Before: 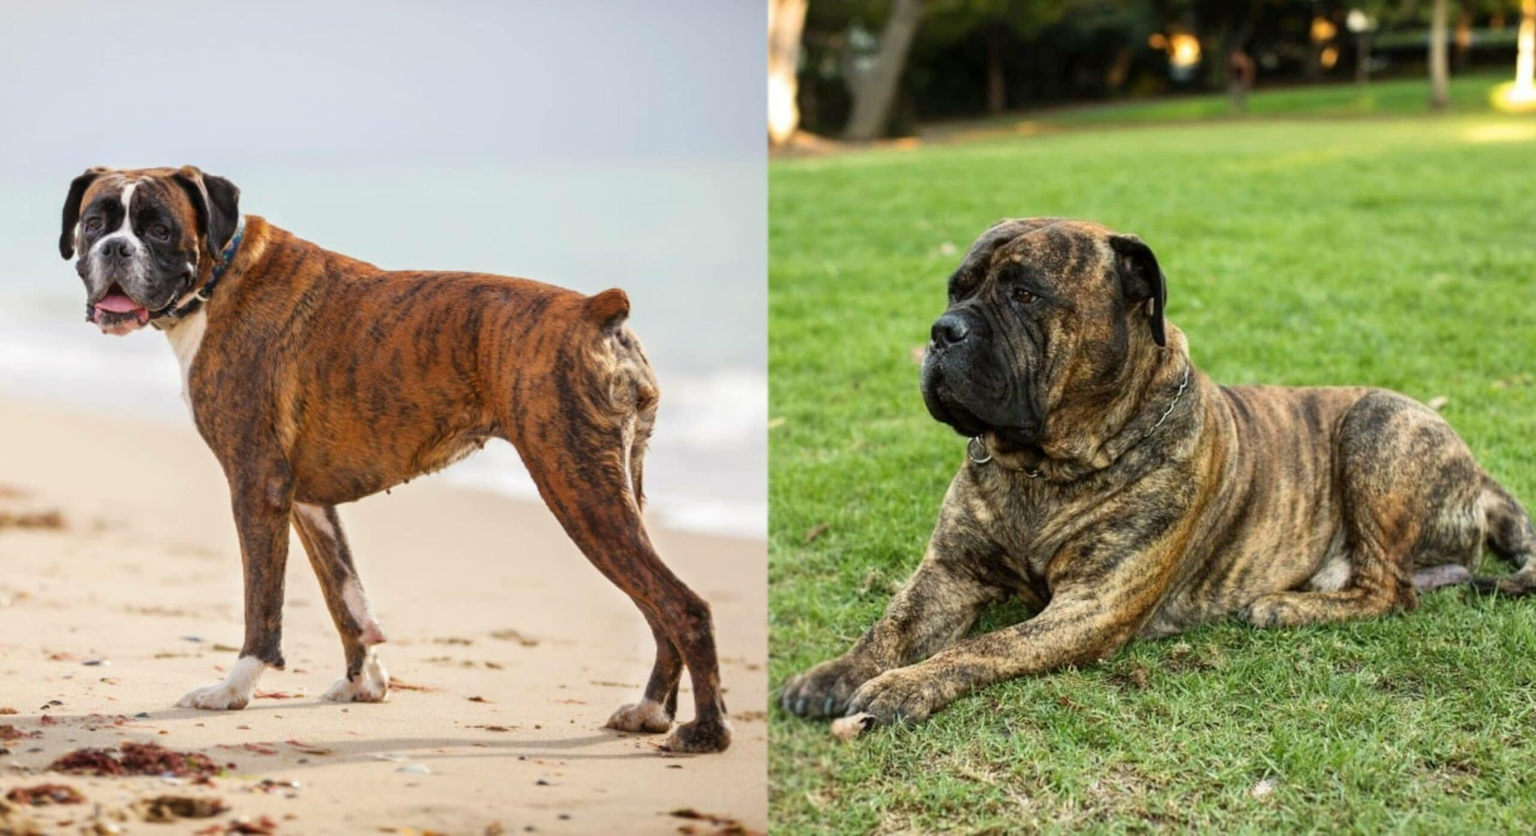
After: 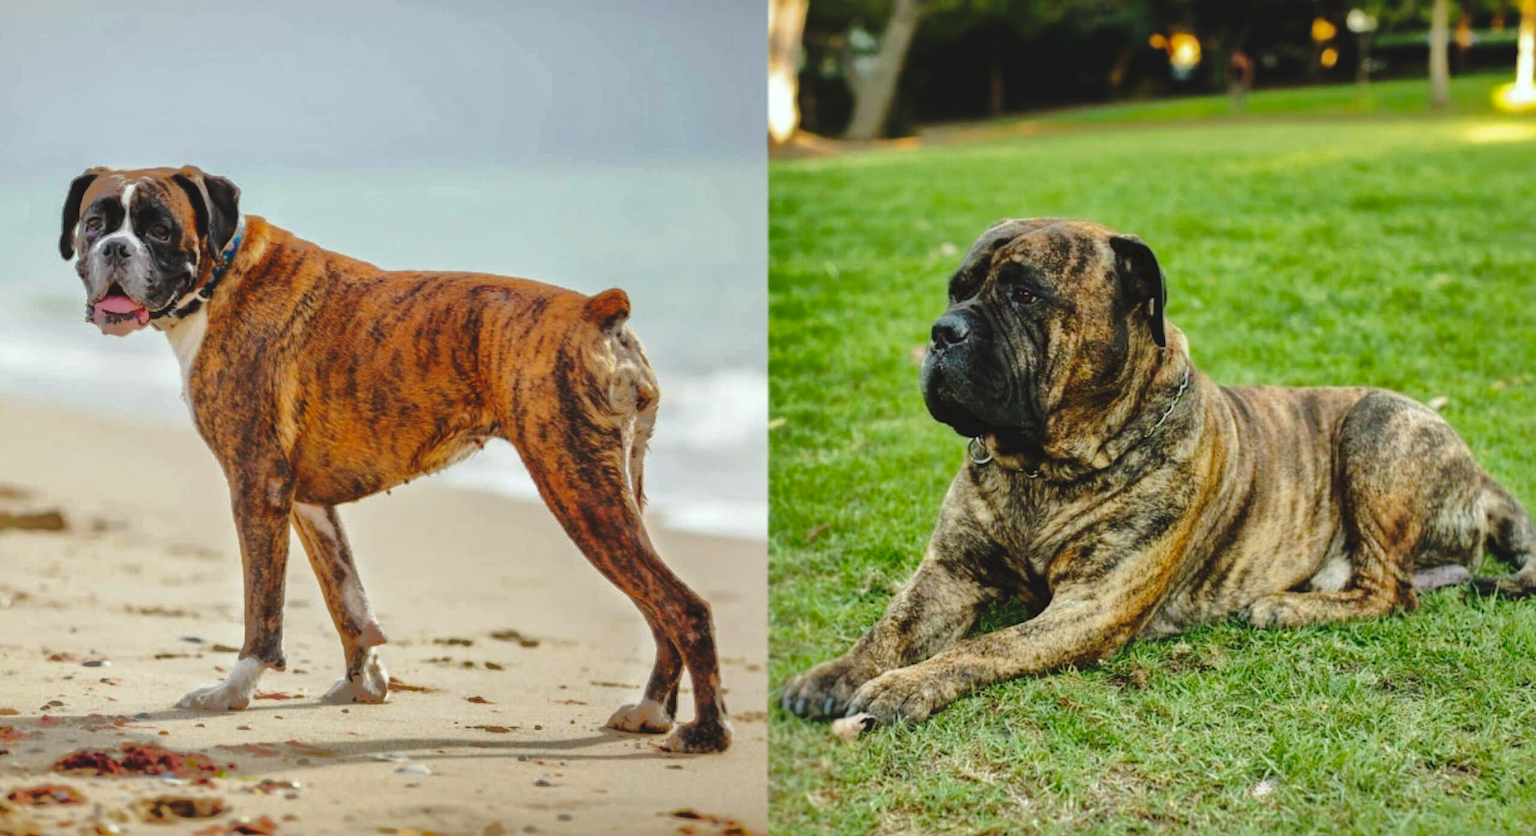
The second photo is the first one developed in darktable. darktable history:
shadows and highlights: shadows 25, highlights -70
color calibration: illuminant Planckian (black body), x 0.351, y 0.352, temperature 4794.27 K
tone curve: curves: ch0 [(0, 0) (0.003, 0.072) (0.011, 0.073) (0.025, 0.072) (0.044, 0.076) (0.069, 0.089) (0.1, 0.103) (0.136, 0.123) (0.177, 0.158) (0.224, 0.21) (0.277, 0.275) (0.335, 0.372) (0.399, 0.463) (0.468, 0.556) (0.543, 0.633) (0.623, 0.712) (0.709, 0.795) (0.801, 0.869) (0.898, 0.942) (1, 1)], preserve colors none
